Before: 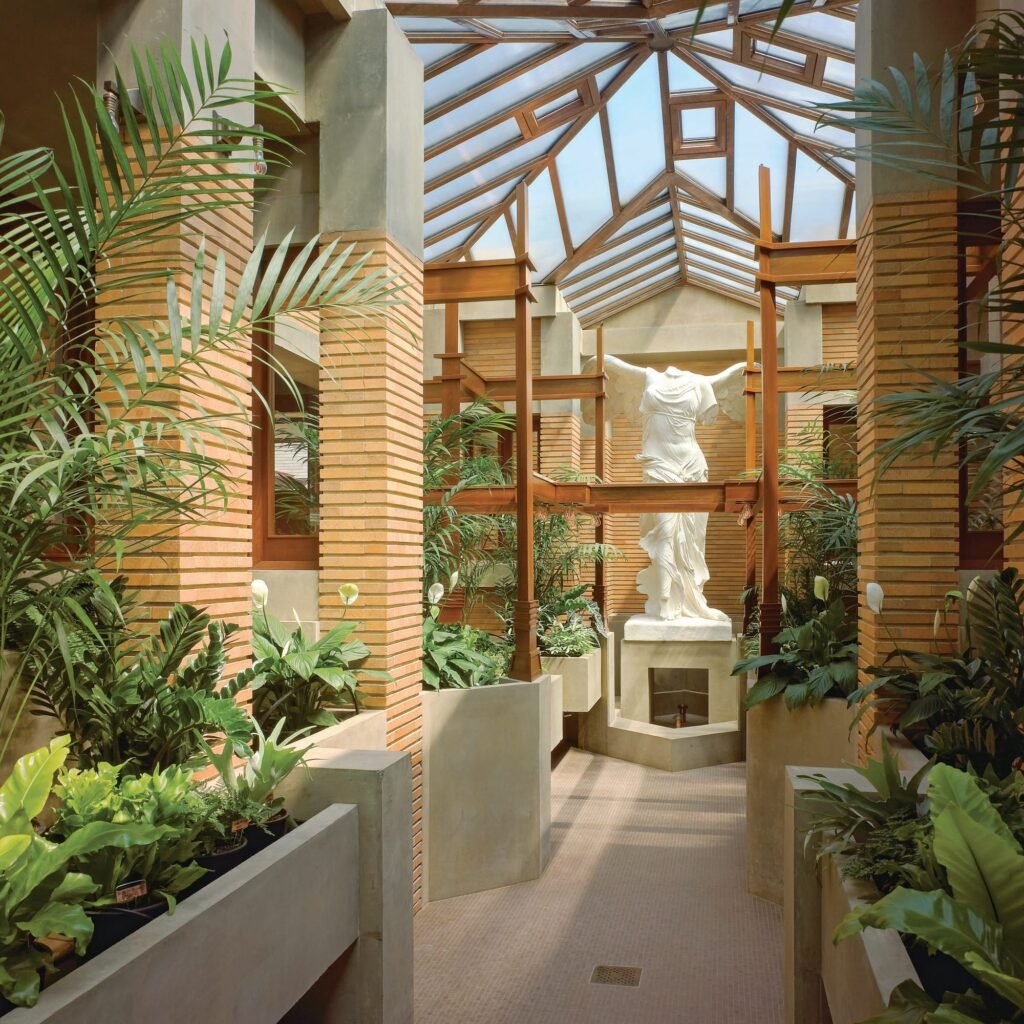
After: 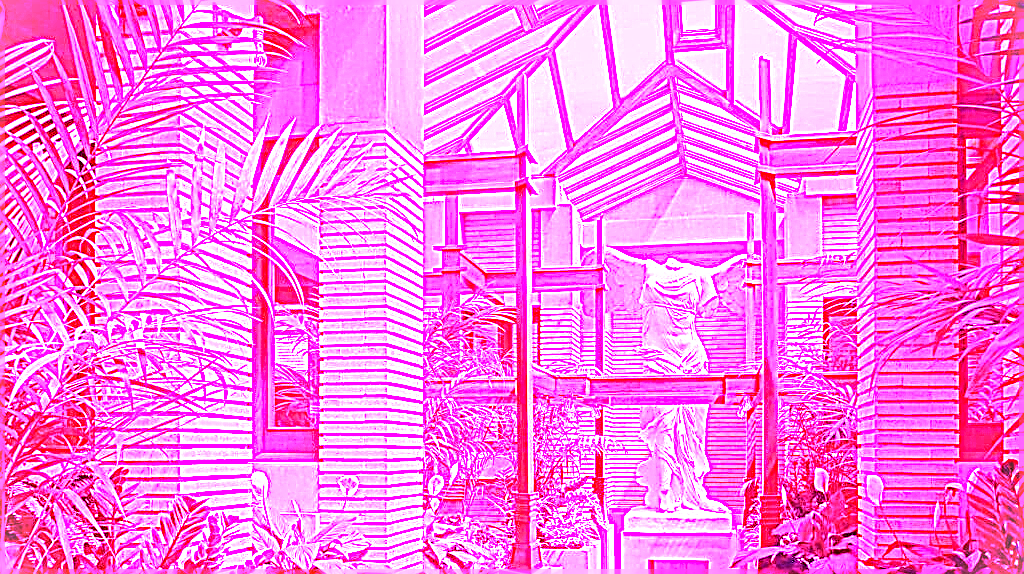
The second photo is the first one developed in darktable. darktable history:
crop and rotate: top 10.605%, bottom 33.274%
sharpen: amount 0.575
vignetting: fall-off start 100%, brightness 0.3, saturation 0
white balance: red 8, blue 8
